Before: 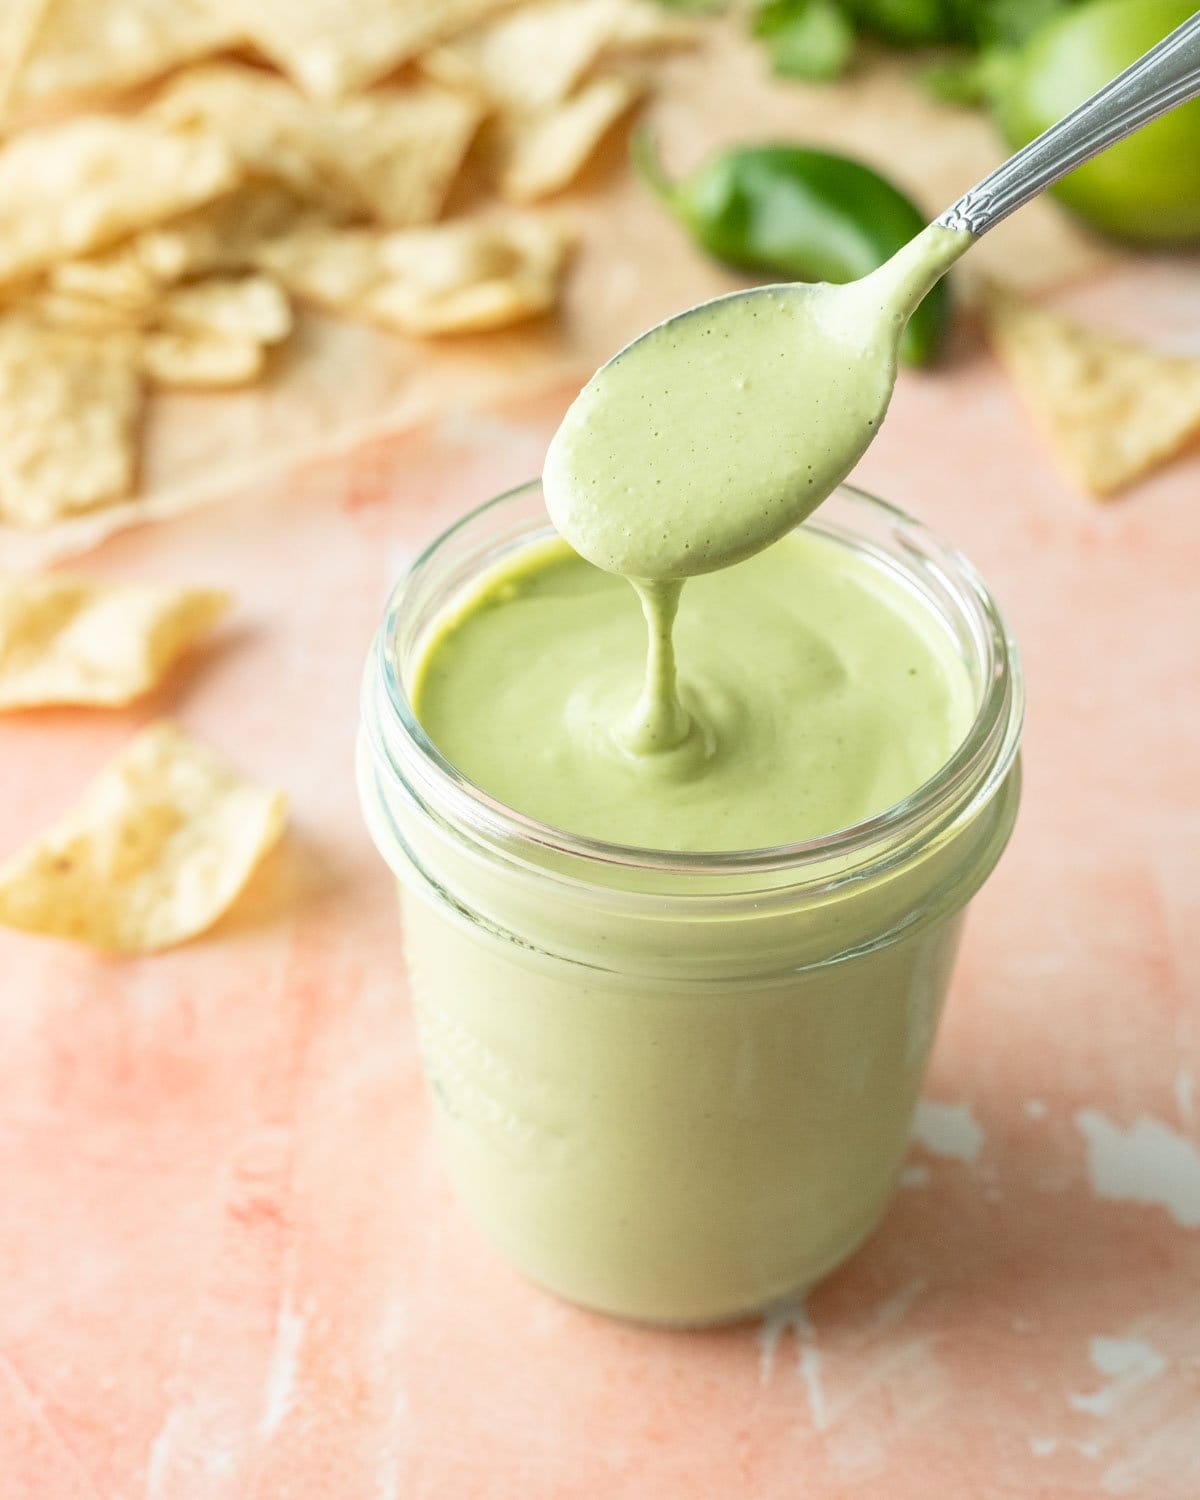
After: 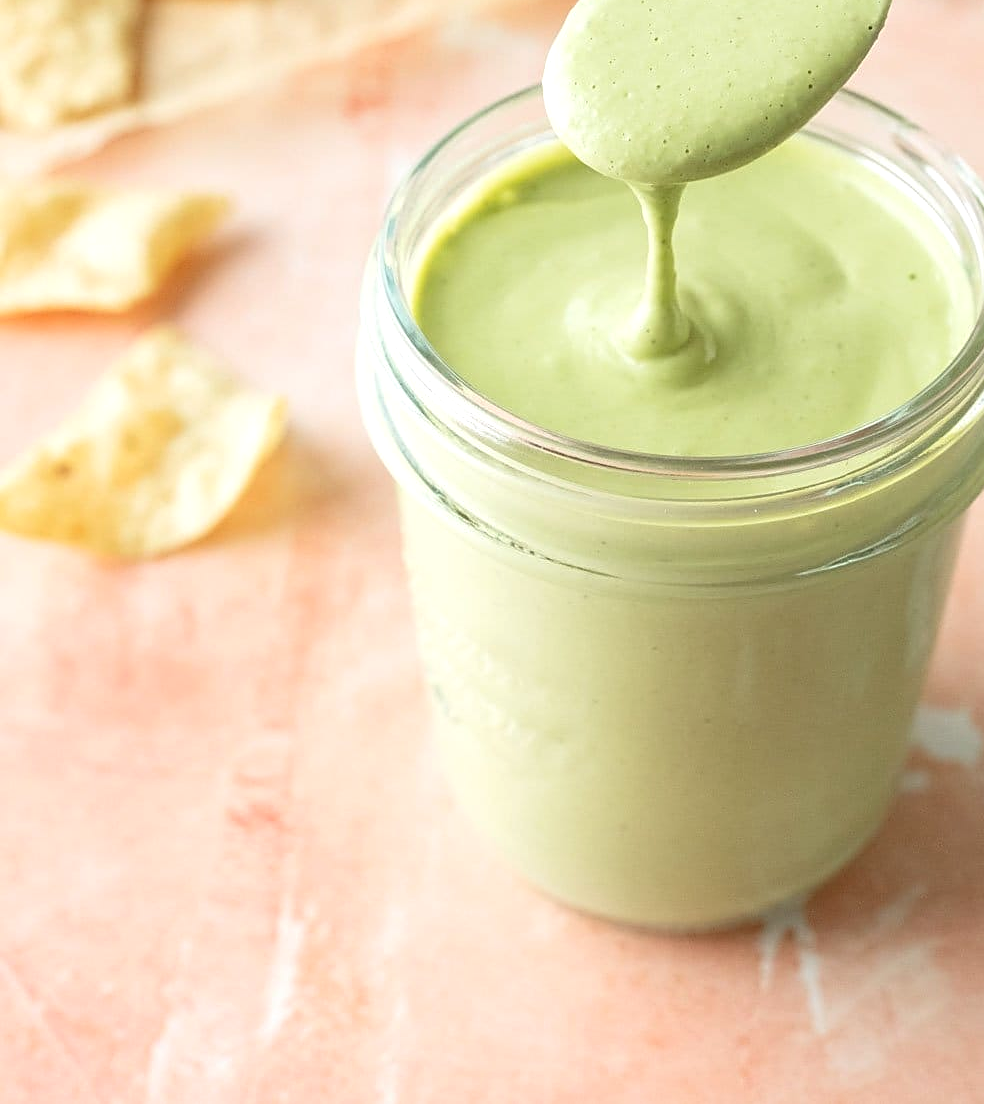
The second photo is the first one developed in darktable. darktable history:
sharpen: on, module defaults
exposure: exposure 0.129 EV, compensate exposure bias true, compensate highlight preservation false
crop: top 26.387%, right 17.99%
